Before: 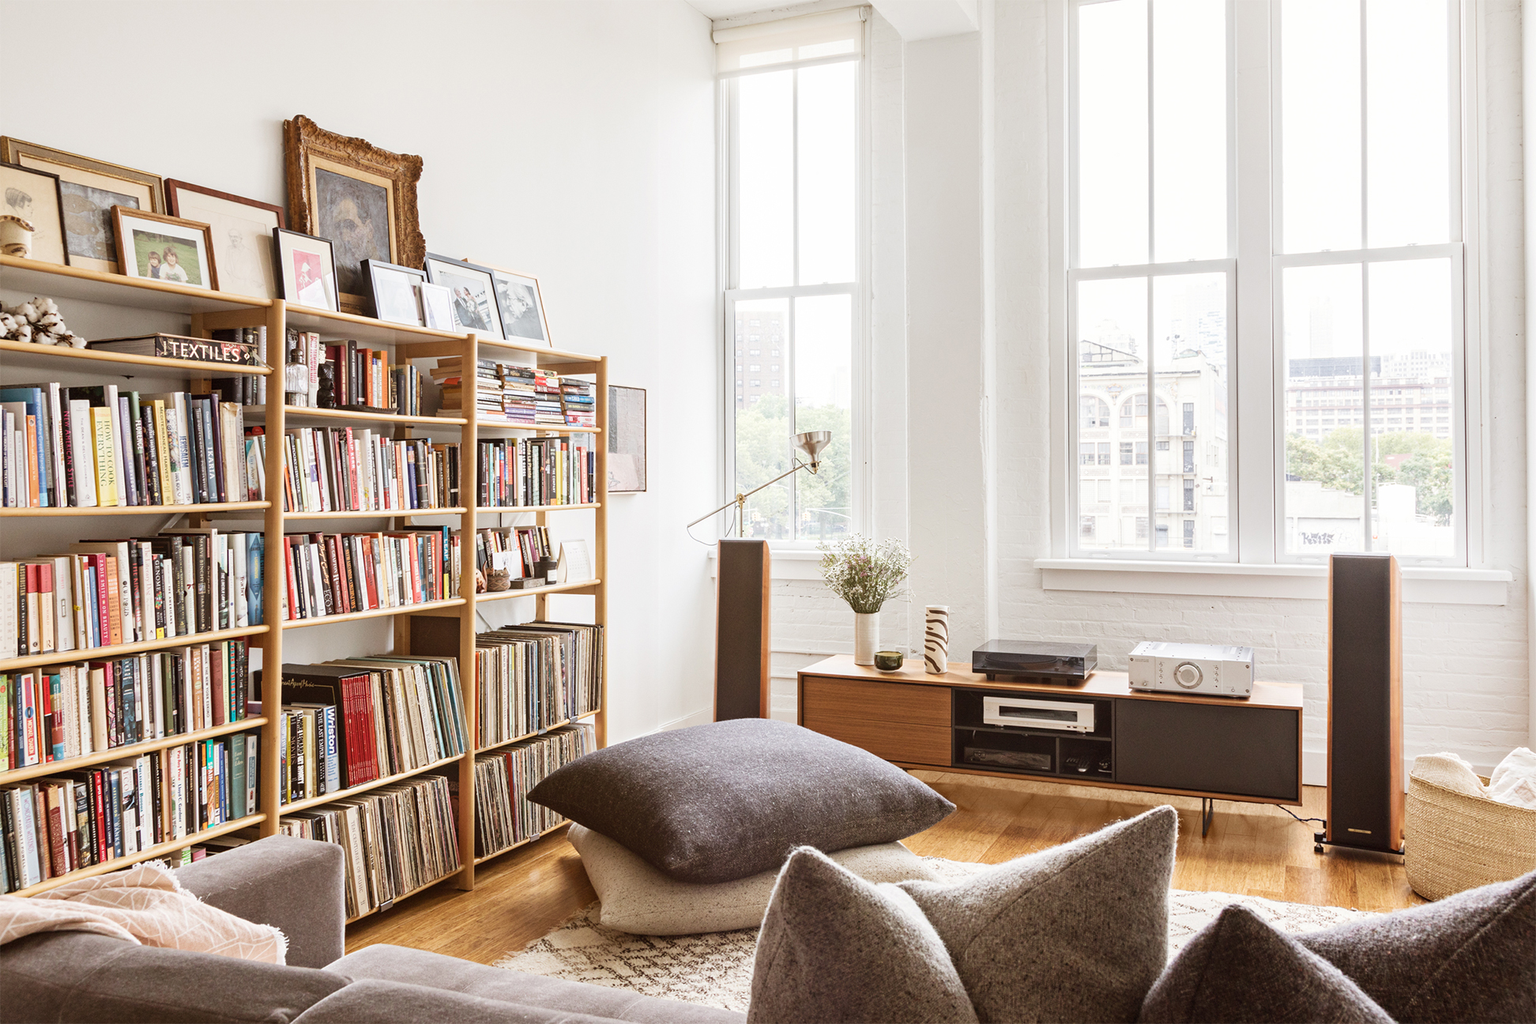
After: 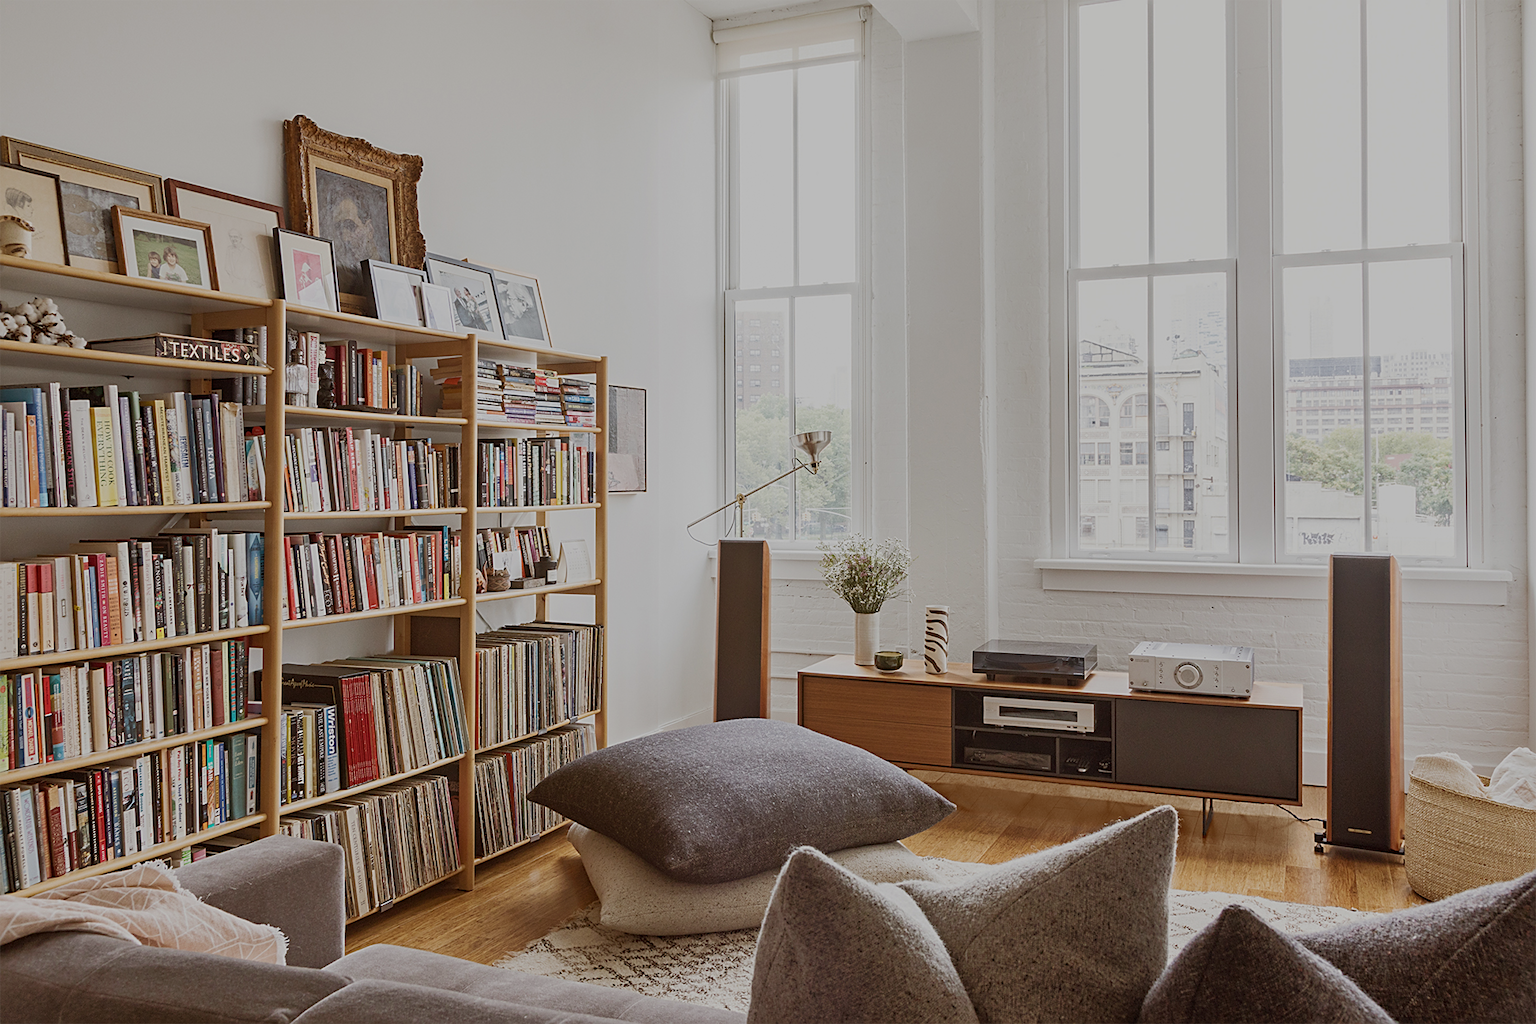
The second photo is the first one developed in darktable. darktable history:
sharpen: on, module defaults
tone equalizer: -8 EV -0.016 EV, -7 EV 0.04 EV, -6 EV -0.005 EV, -5 EV 0.007 EV, -4 EV -0.031 EV, -3 EV -0.238 EV, -2 EV -0.633 EV, -1 EV -0.965 EV, +0 EV -0.999 EV, smoothing 1
